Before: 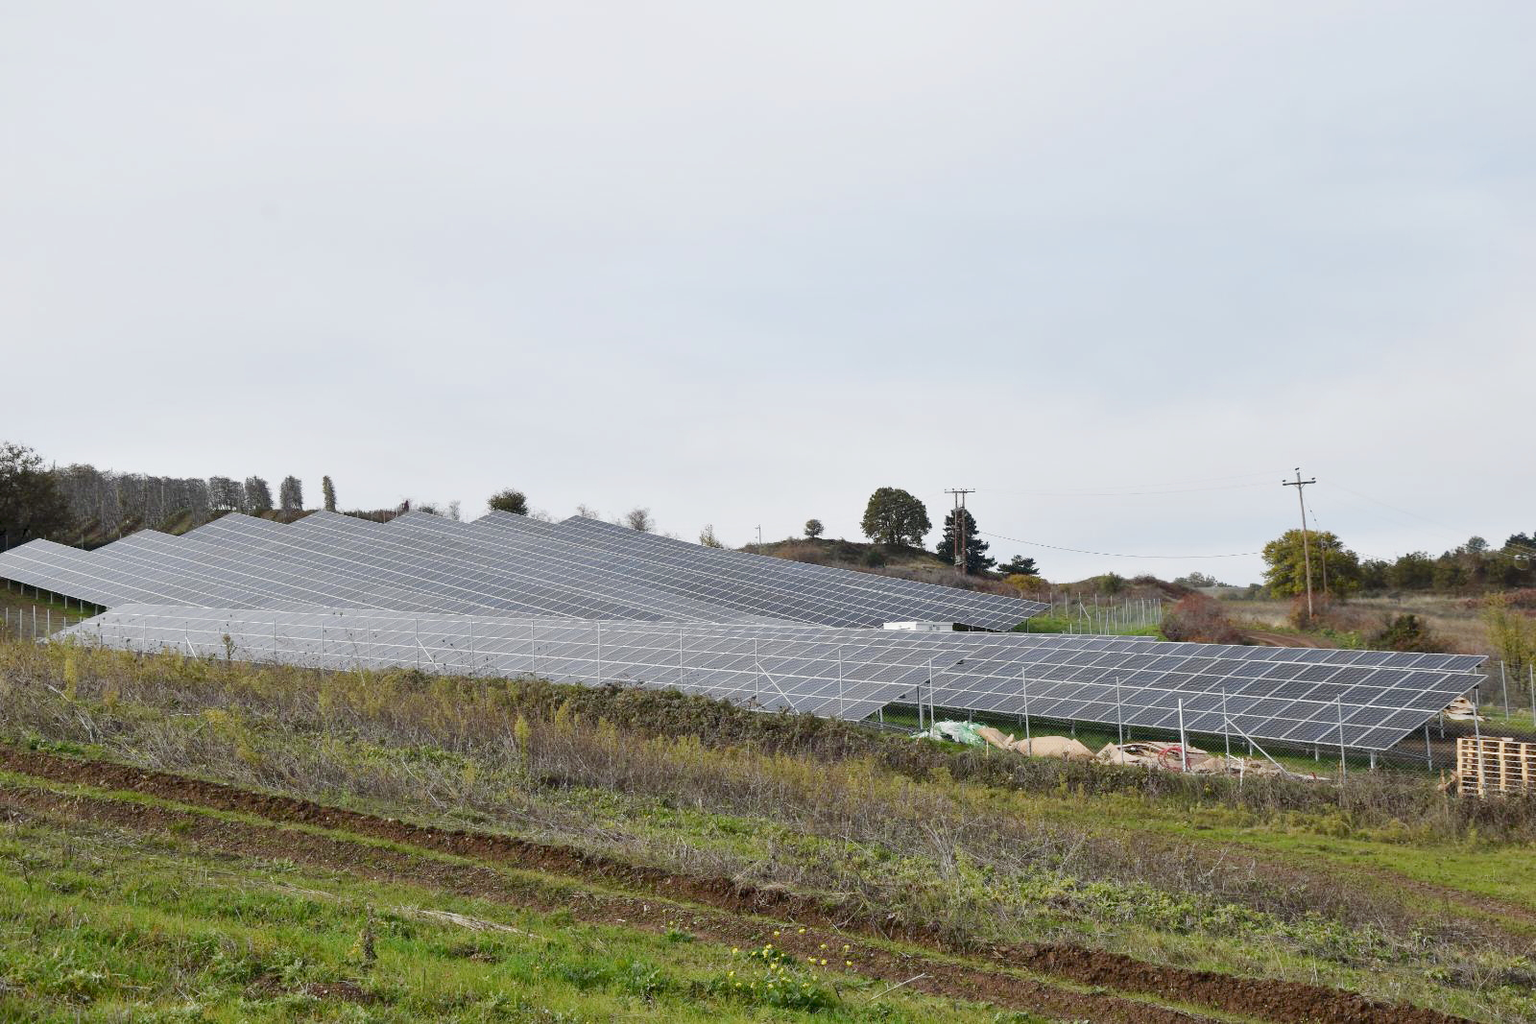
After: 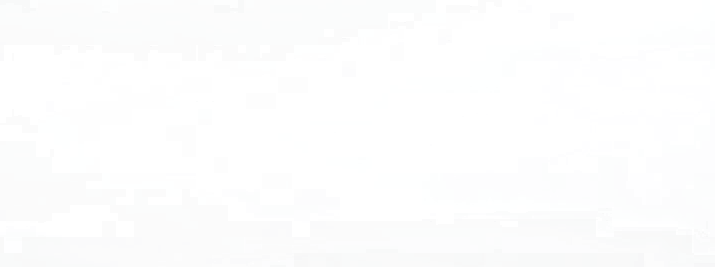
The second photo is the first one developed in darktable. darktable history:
crop: left 28.64%, top 16.832%, right 26.637%, bottom 58.055%
contrast brightness saturation: contrast 0.2, brightness 0.16, saturation 0.22
color balance rgb: perceptual saturation grading › global saturation 20%, perceptual saturation grading › highlights -25%, perceptual saturation grading › shadows 50%
color zones: curves: ch0 [(0, 0.613) (0.01, 0.613) (0.245, 0.448) (0.498, 0.529) (0.642, 0.665) (0.879, 0.777) (0.99, 0.613)]; ch1 [(0, 0.035) (0.121, 0.189) (0.259, 0.197) (0.415, 0.061) (0.589, 0.022) (0.732, 0.022) (0.857, 0.026) (0.991, 0.053)]
